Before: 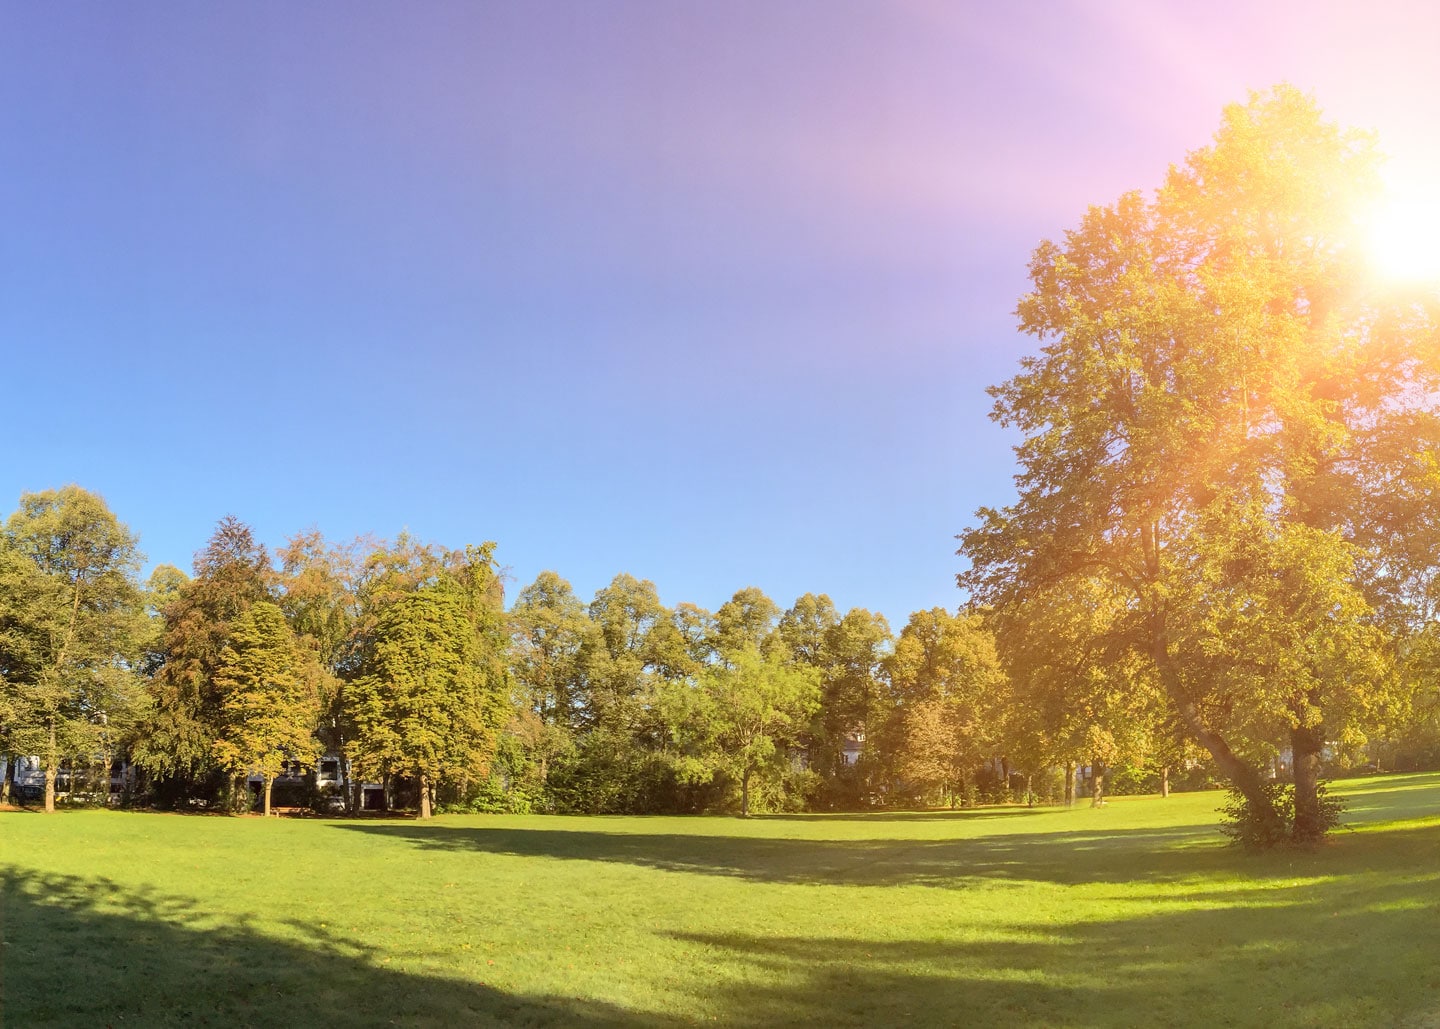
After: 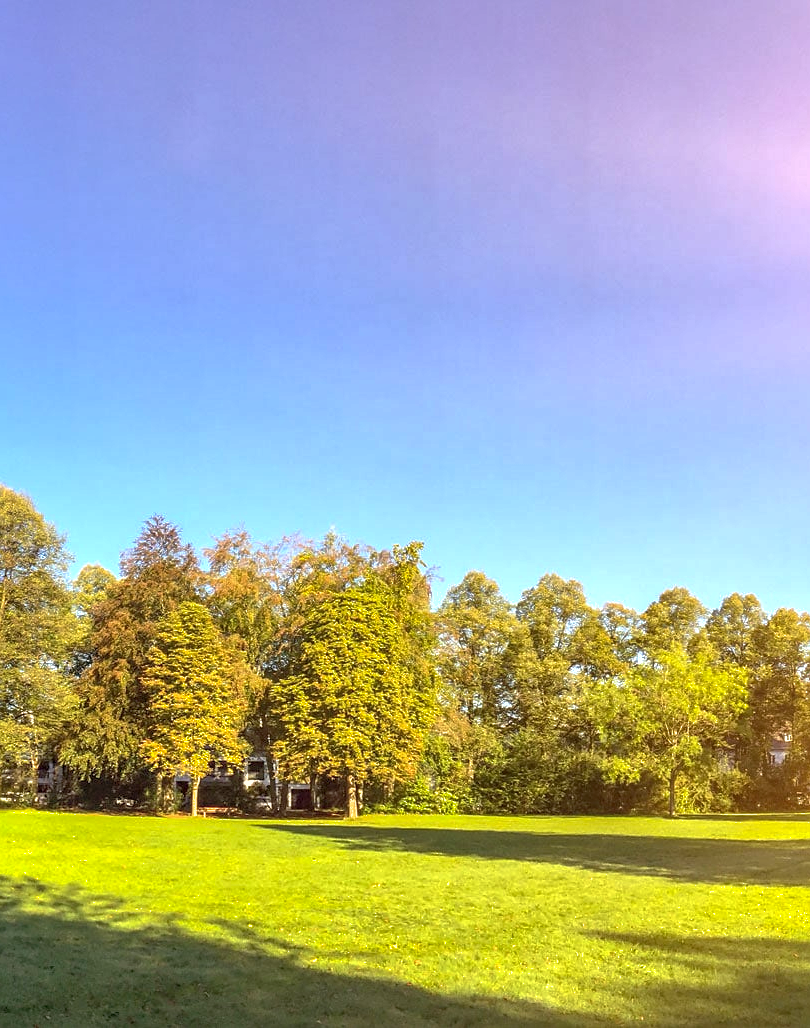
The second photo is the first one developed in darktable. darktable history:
crop: left 5.114%, right 38.589%
local contrast: on, module defaults
sharpen: amount 0.2
shadows and highlights: on, module defaults
color balance rgb: perceptual saturation grading › global saturation 3.7%, global vibrance 5.56%, contrast 3.24%
exposure: black level correction 0, exposure 0.5 EV, compensate exposure bias true, compensate highlight preservation false
tone equalizer: on, module defaults
